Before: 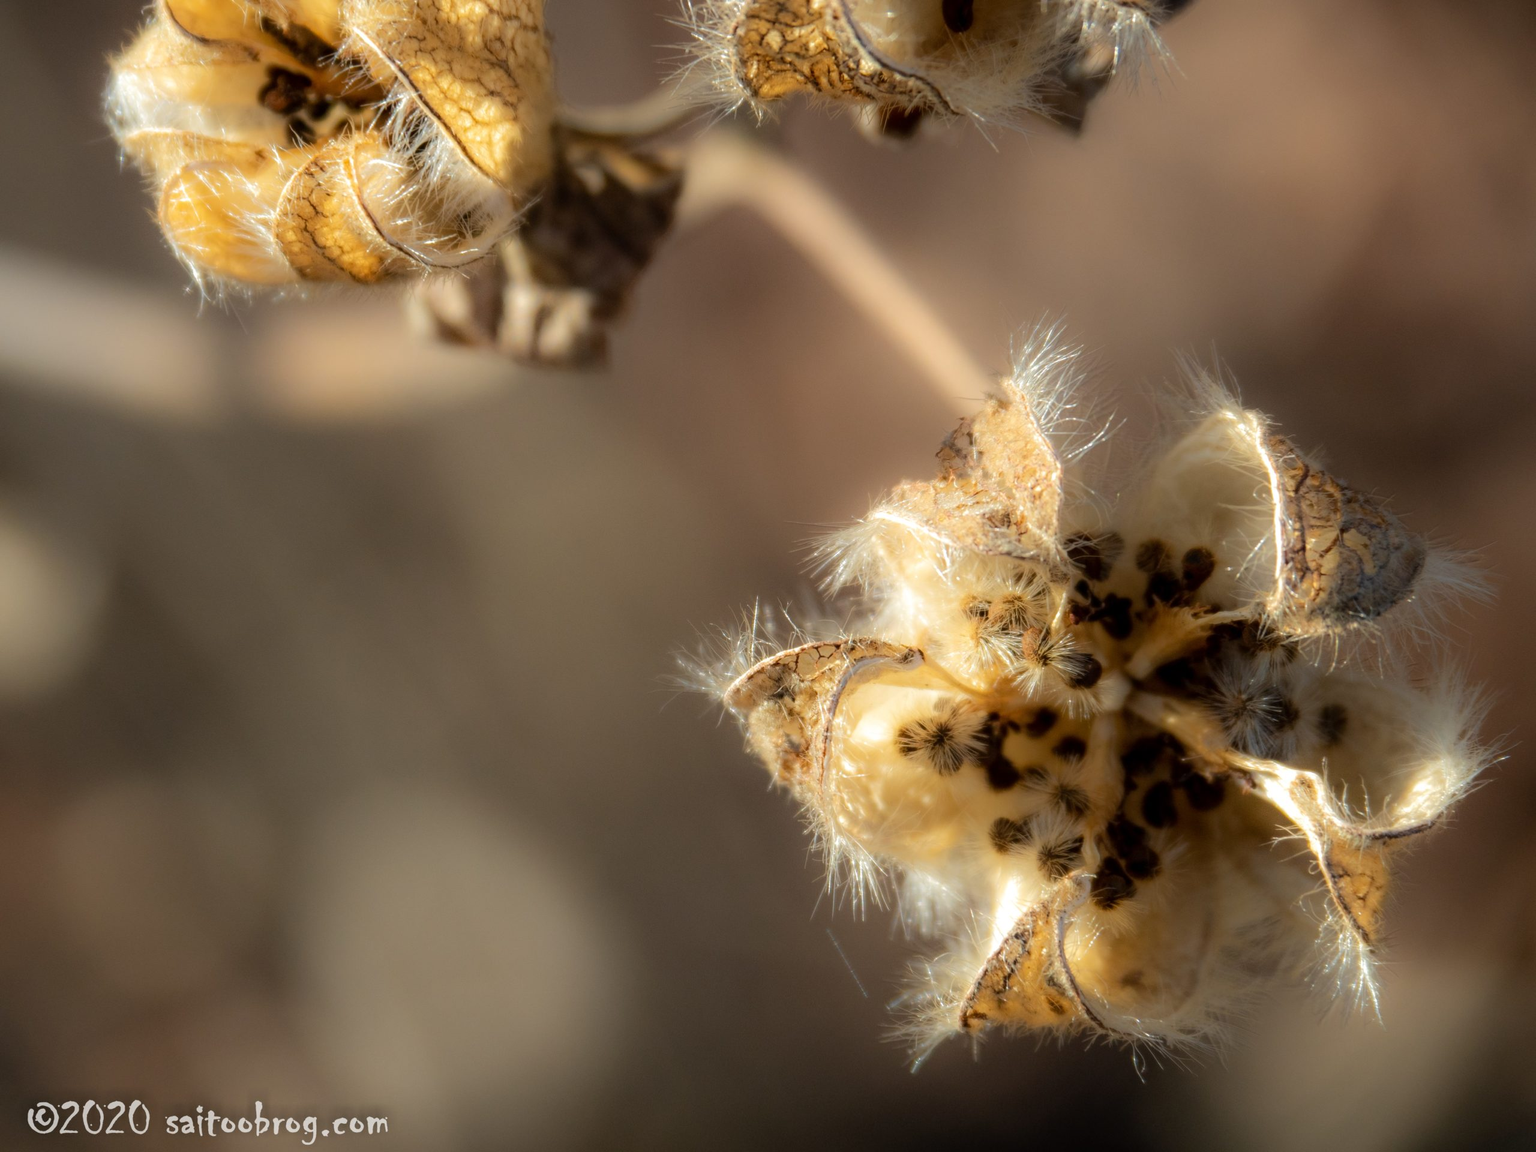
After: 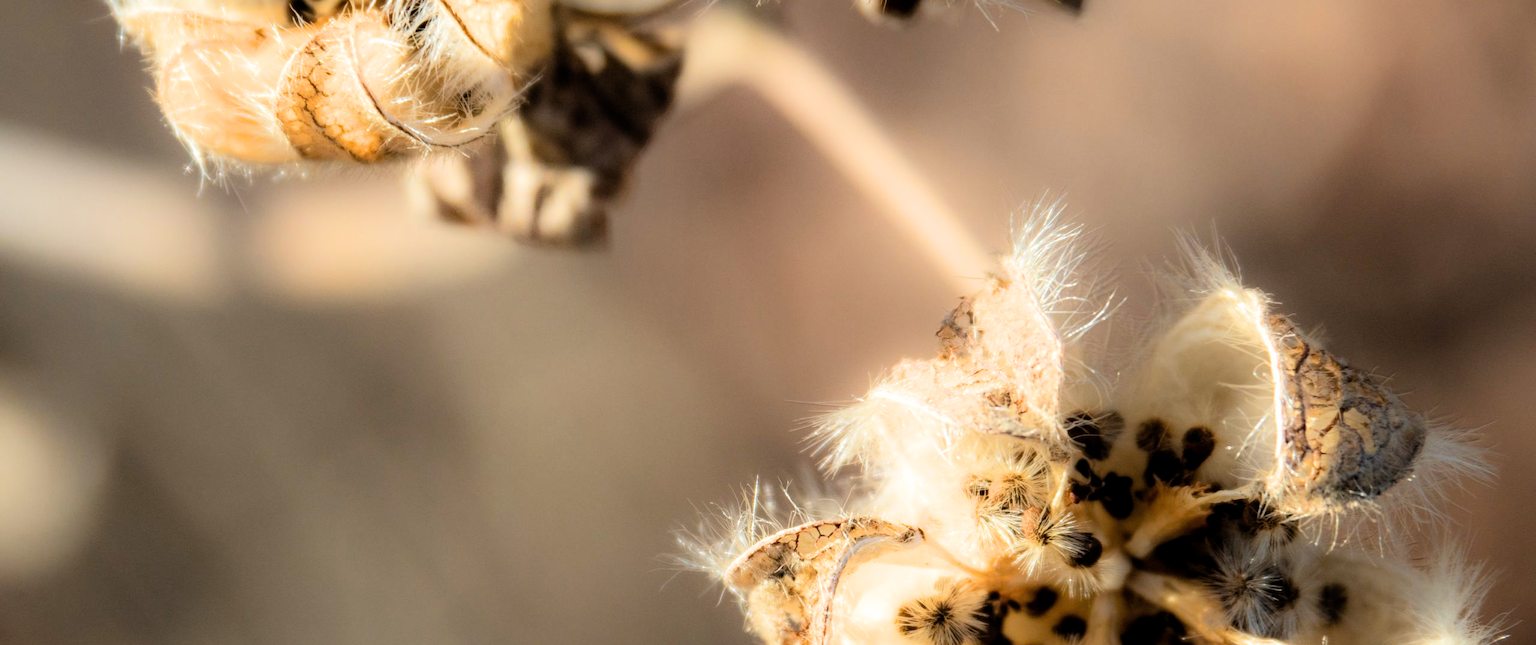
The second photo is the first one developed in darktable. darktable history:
exposure: black level correction 0, exposure 0.846 EV, compensate highlight preservation false
crop and rotate: top 10.533%, bottom 33.407%
filmic rgb: middle gray luminance 12.97%, black relative exposure -10.1 EV, white relative exposure 3.47 EV, target black luminance 0%, hardness 5.69, latitude 45.27%, contrast 1.216, highlights saturation mix 4.79%, shadows ↔ highlights balance 26.83%
